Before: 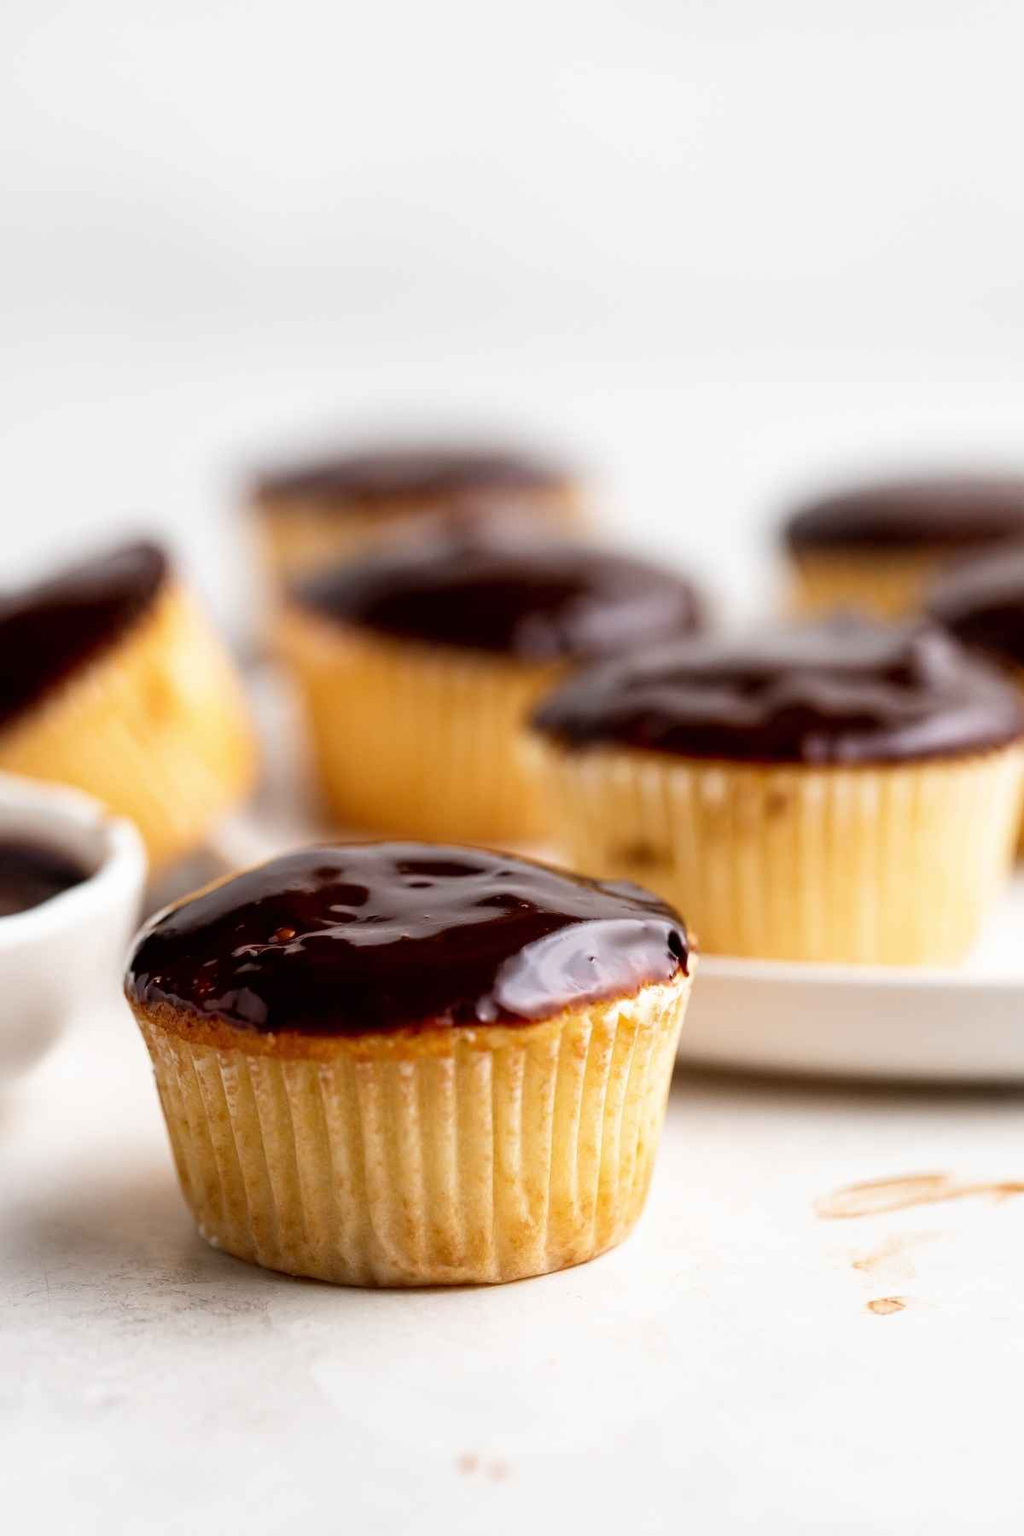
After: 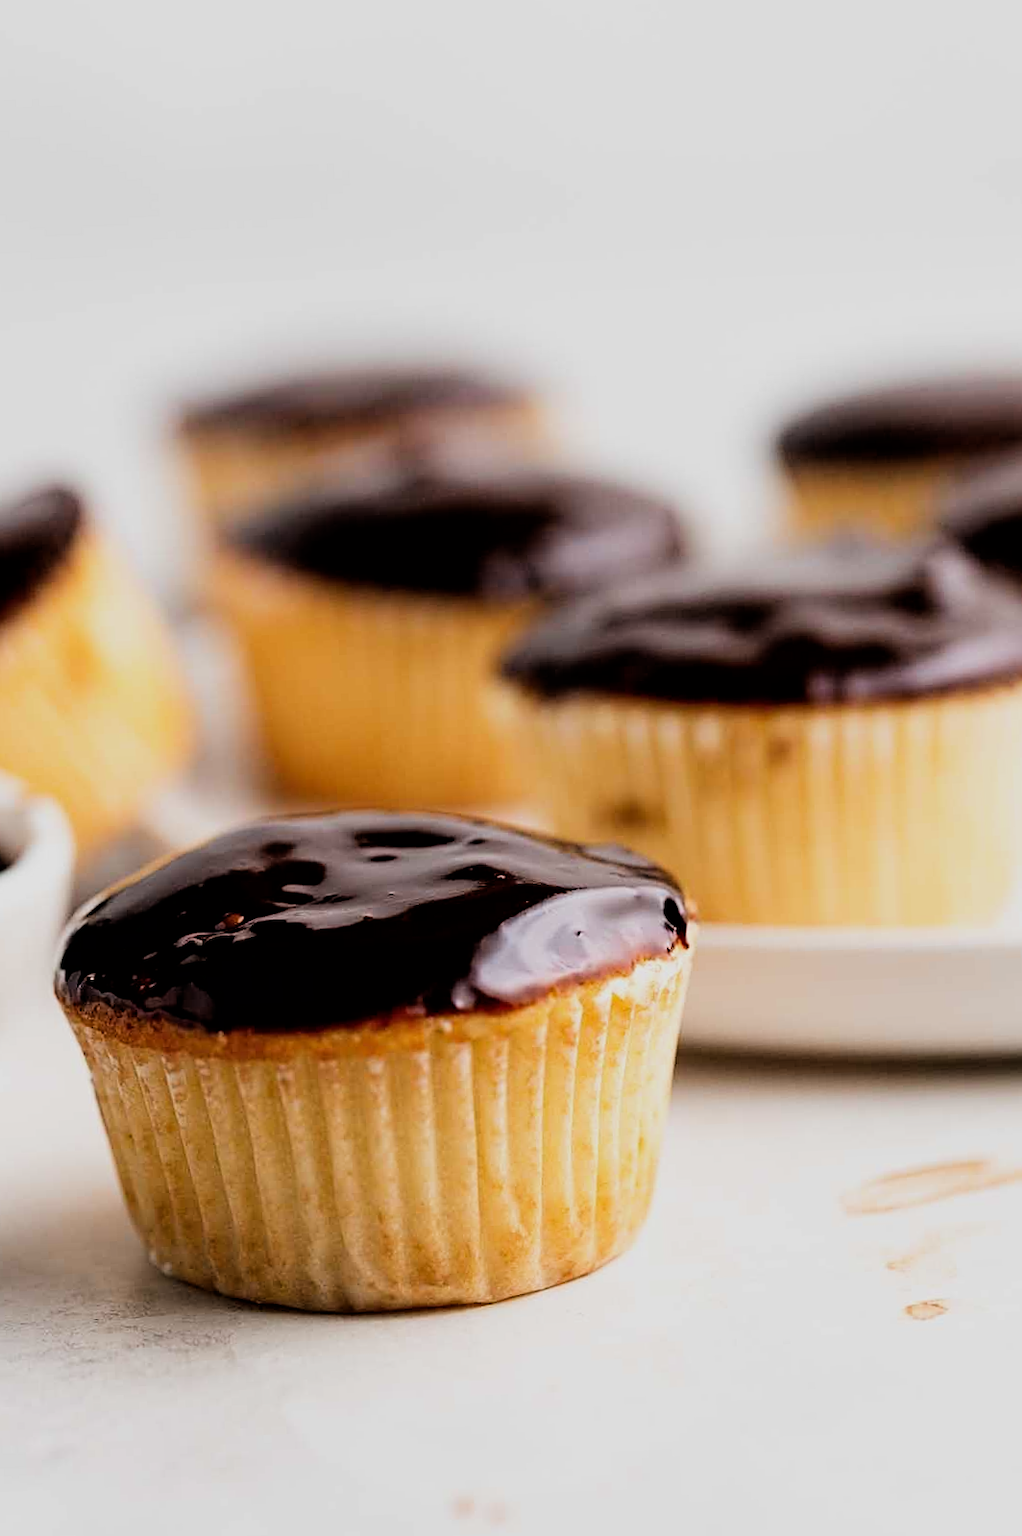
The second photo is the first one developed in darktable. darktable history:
sharpen: on, module defaults
filmic rgb: black relative exposure -5.01 EV, white relative exposure 3.99 EV, threshold 3.02 EV, hardness 2.9, contrast 1.2, enable highlight reconstruction true
crop and rotate: angle 2.37°, left 5.845%, top 5.695%
